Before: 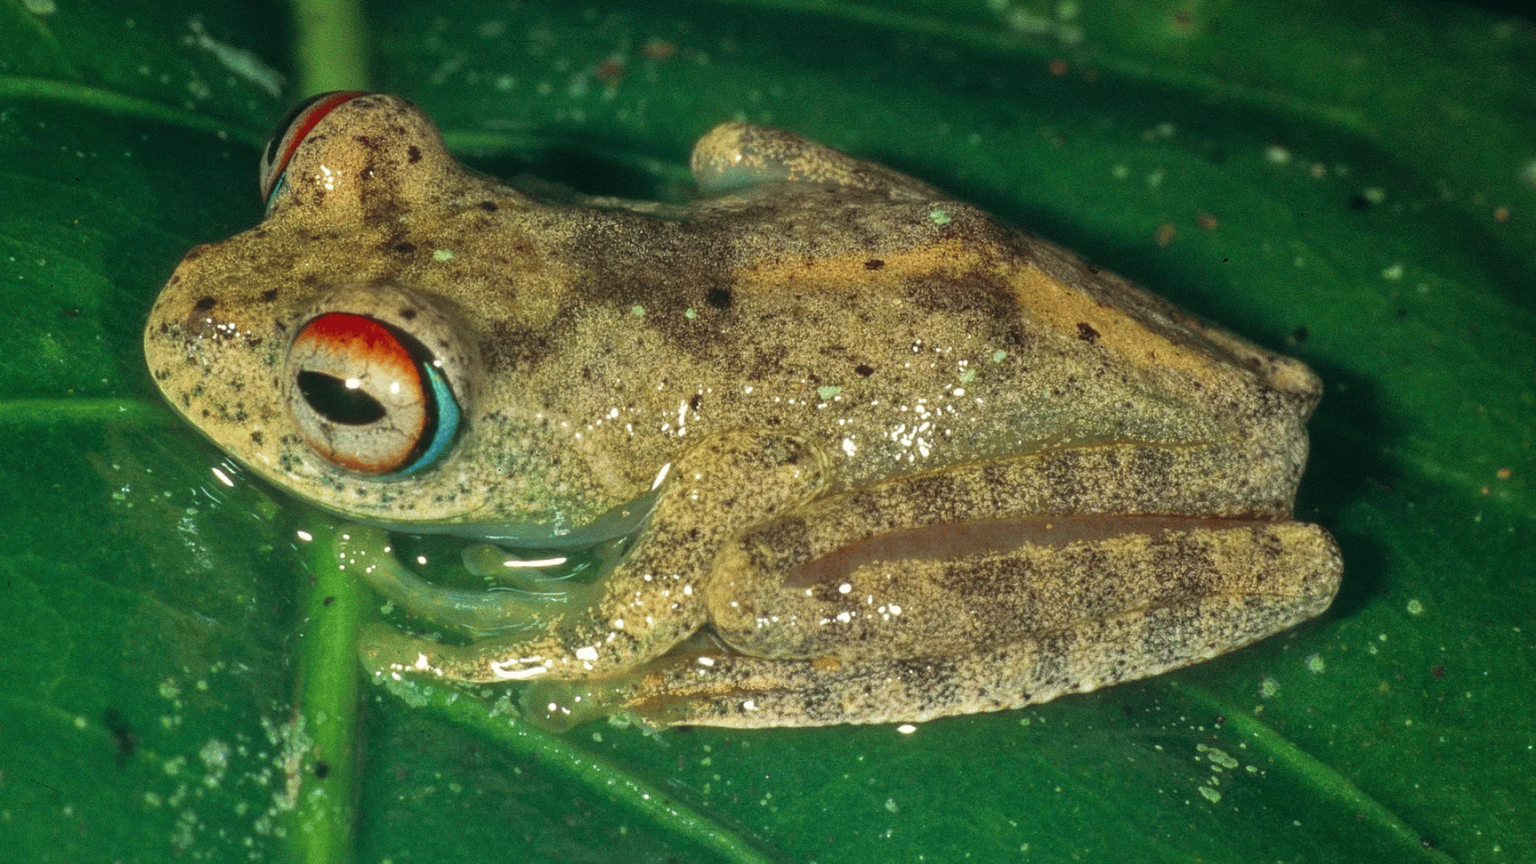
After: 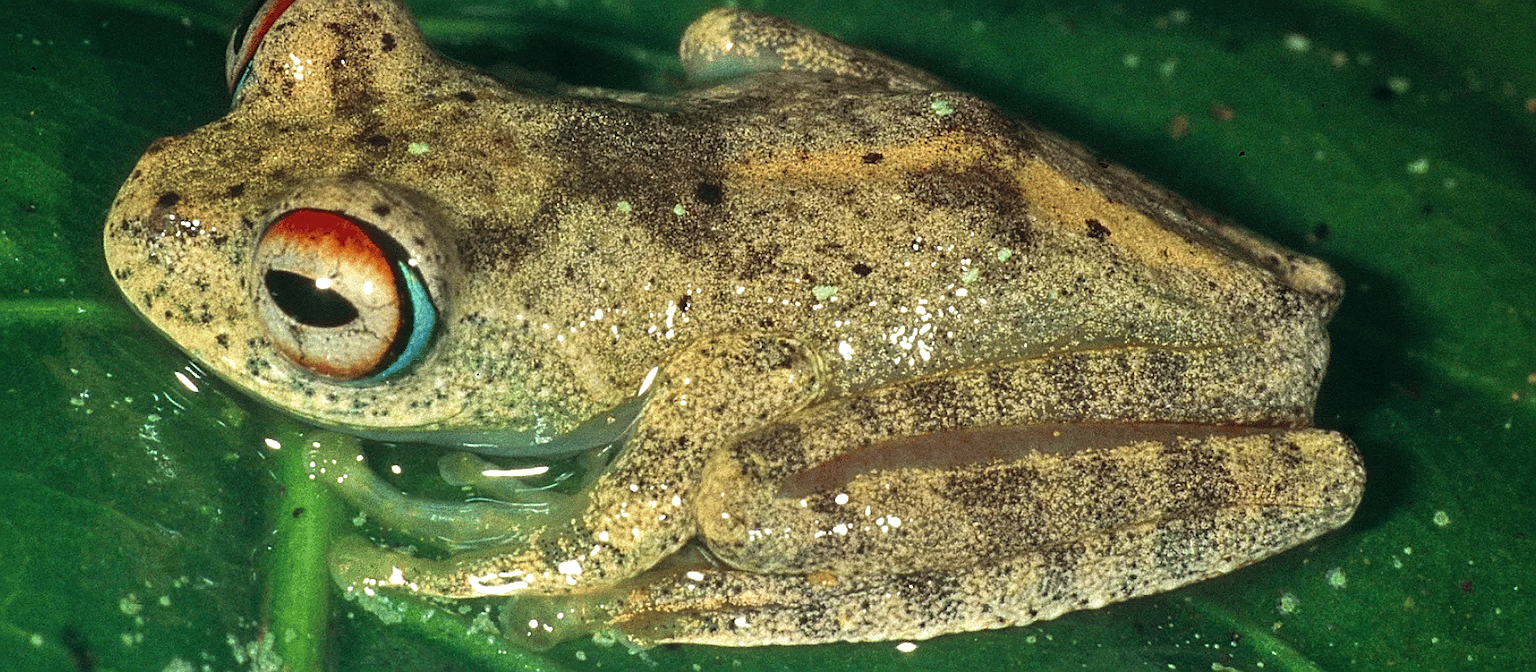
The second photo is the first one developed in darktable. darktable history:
tone equalizer: -8 EV -0.417 EV, -7 EV -0.389 EV, -6 EV -0.333 EV, -5 EV -0.222 EV, -3 EV 0.222 EV, -2 EV 0.333 EV, -1 EV 0.389 EV, +0 EV 0.417 EV, edges refinement/feathering 500, mask exposure compensation -1.57 EV, preserve details no
crop and rotate: left 2.991%, top 13.302%, right 1.981%, bottom 12.636%
contrast brightness saturation: saturation -0.05
sharpen: radius 1.967
